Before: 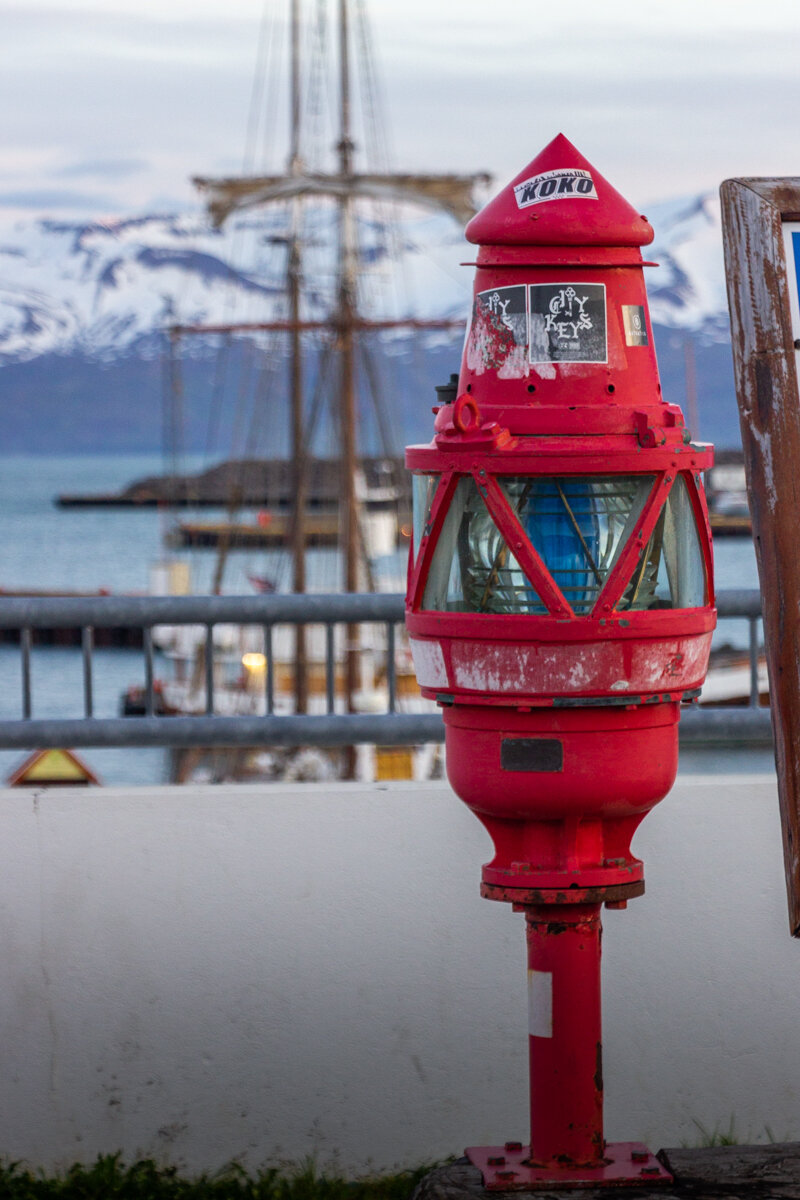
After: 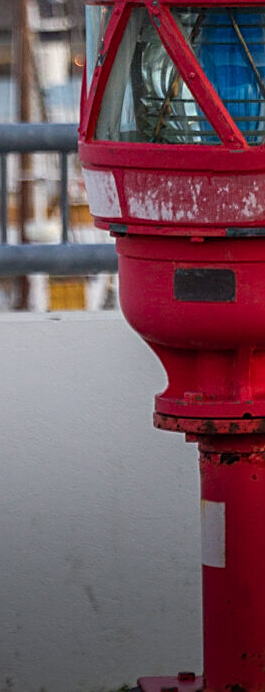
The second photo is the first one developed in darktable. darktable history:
sharpen: on, module defaults
crop: left 40.878%, top 39.176%, right 25.993%, bottom 3.081%
